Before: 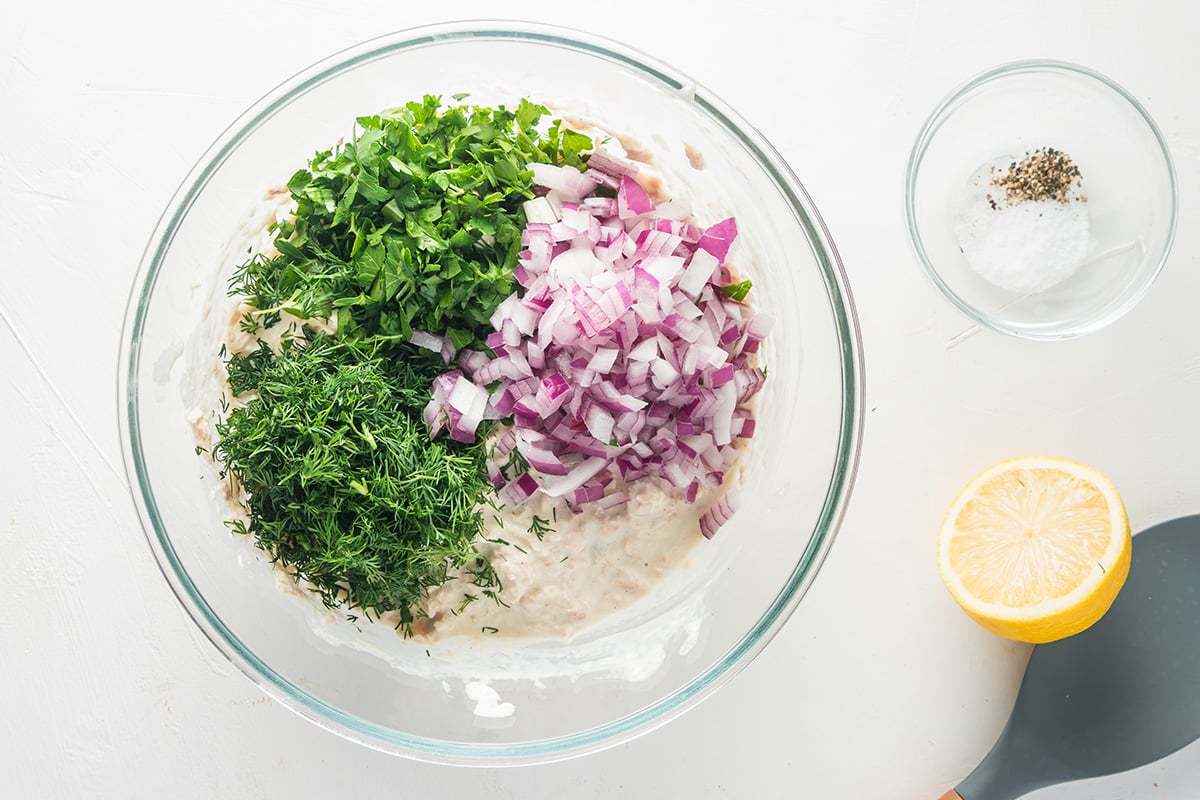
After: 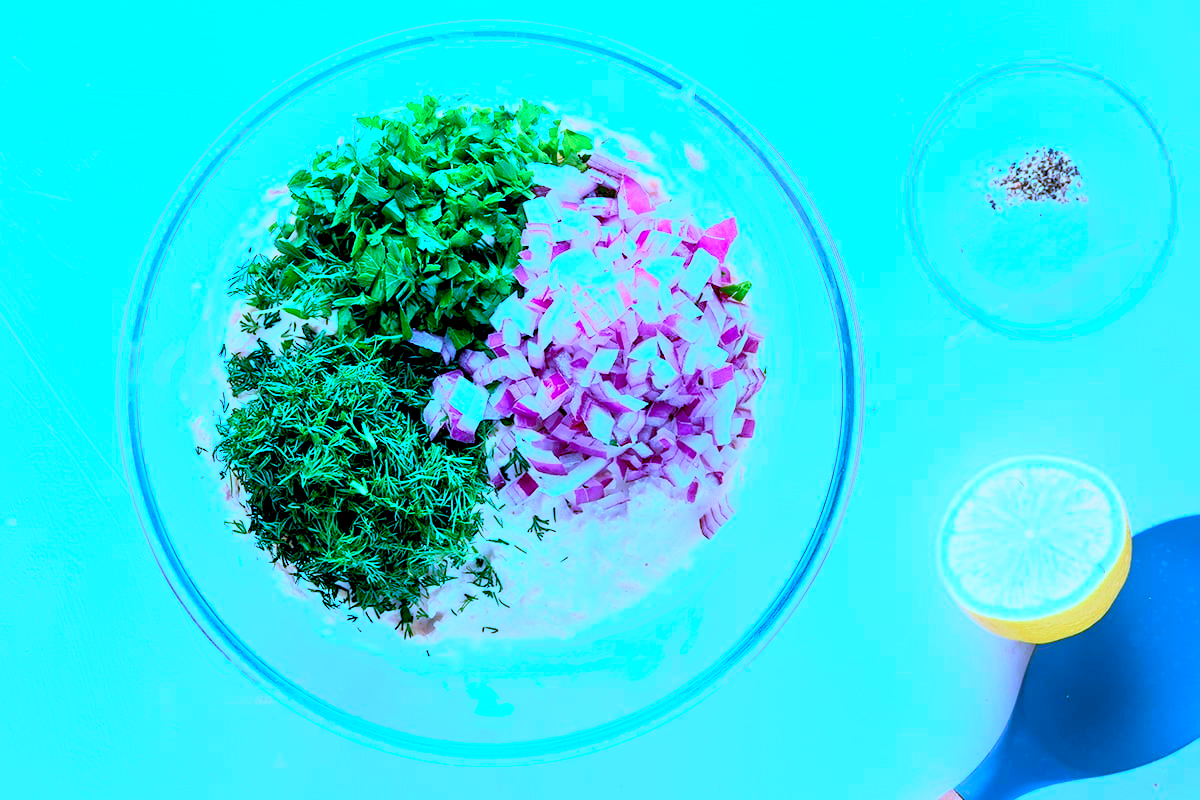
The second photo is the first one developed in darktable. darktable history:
color calibration: gray › normalize channels true, illuminant custom, x 0.461, y 0.43, temperature 2630.14 K, gamut compression 0.027
contrast brightness saturation: contrast 0.236, brightness 0.246, saturation 0.39
exposure: black level correction 0.028, exposure -0.077 EV, compensate highlight preservation false
